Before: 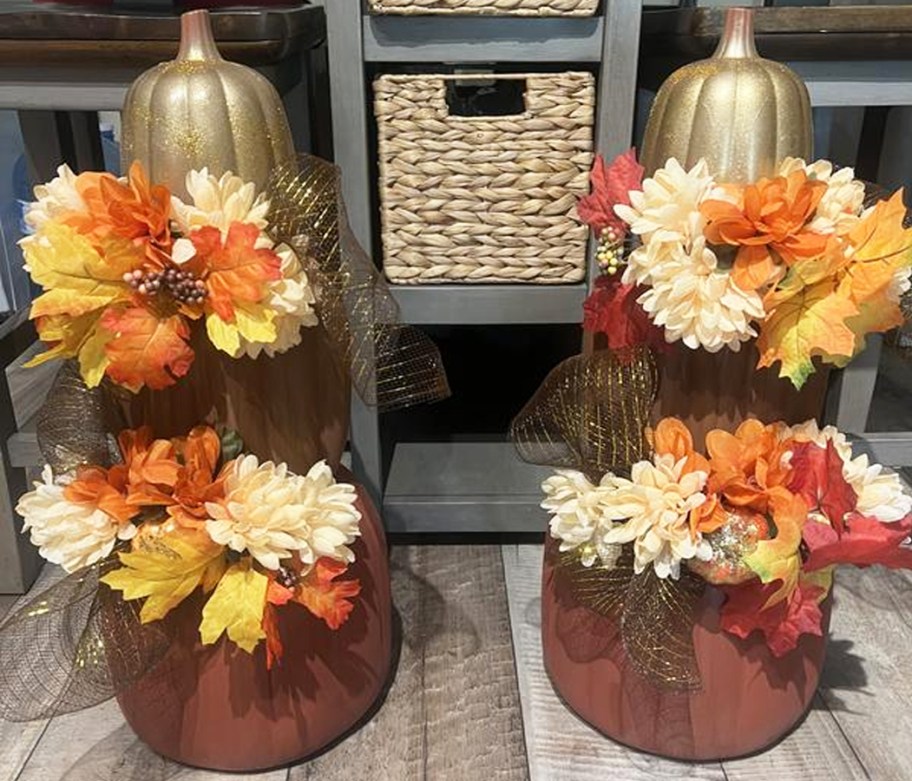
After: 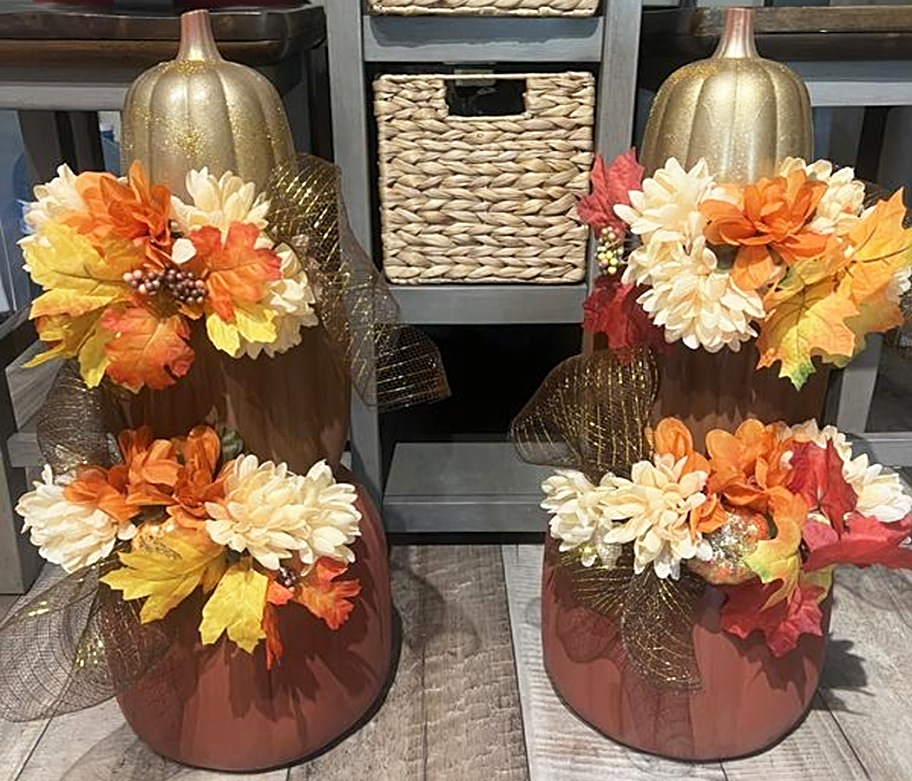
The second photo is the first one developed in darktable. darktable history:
sharpen: radius 2.476, amount 0.34
